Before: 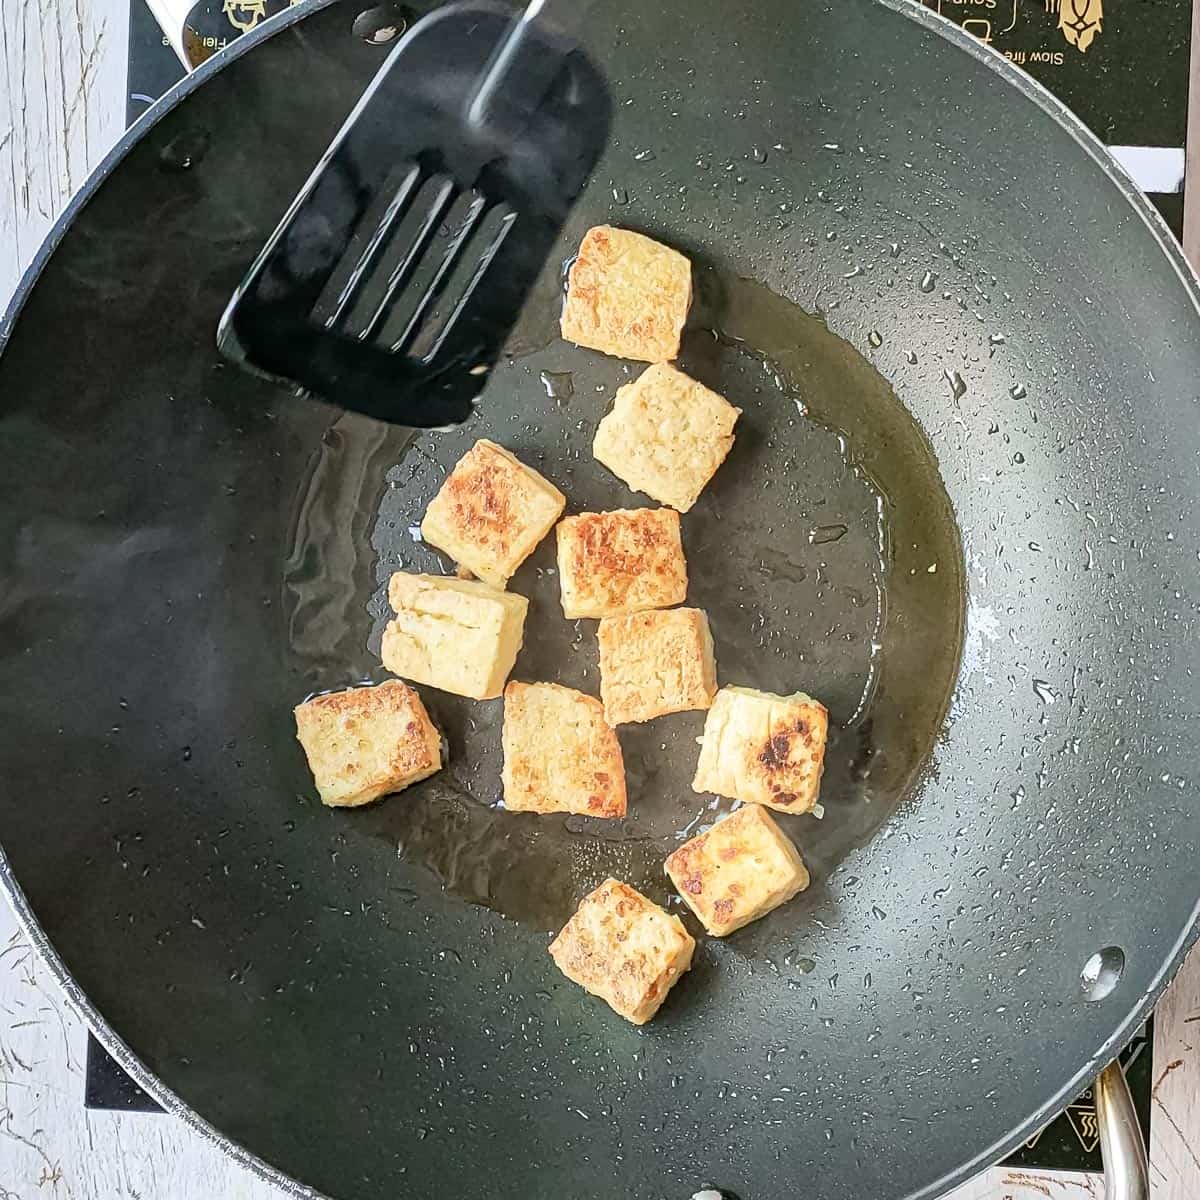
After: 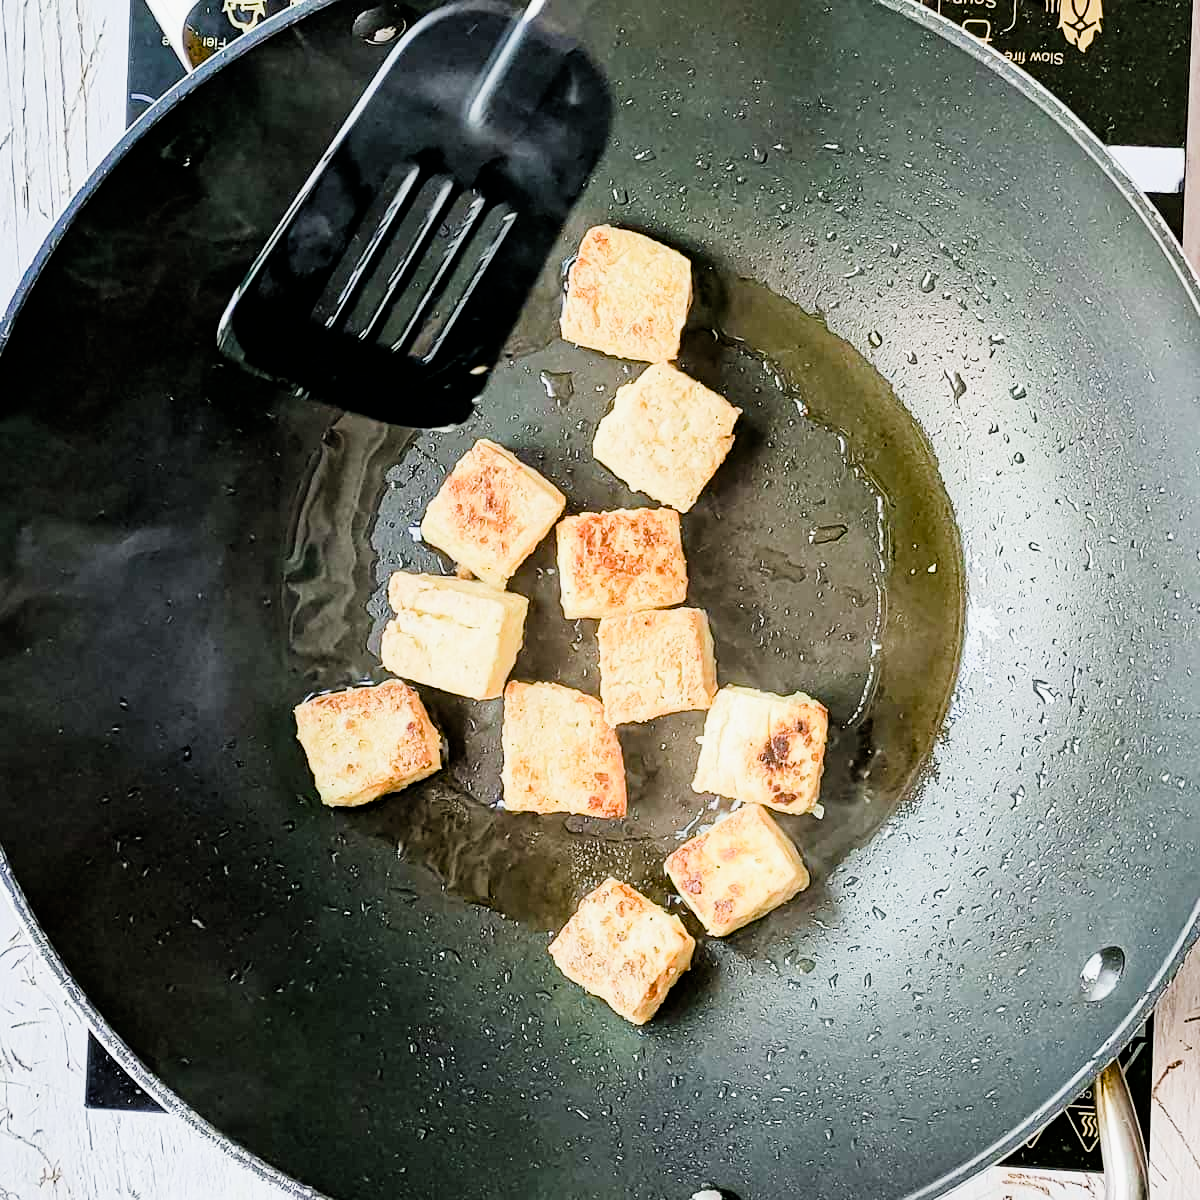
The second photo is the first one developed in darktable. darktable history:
filmic rgb: black relative exposure -5 EV, hardness 2.88, contrast 1.4, highlights saturation mix -30%
color balance rgb: perceptual saturation grading › global saturation 25%, perceptual saturation grading › highlights -50%, perceptual saturation grading › shadows 30%, perceptual brilliance grading › global brilliance 12%, global vibrance 20%
levels: levels [0, 0.492, 0.984]
